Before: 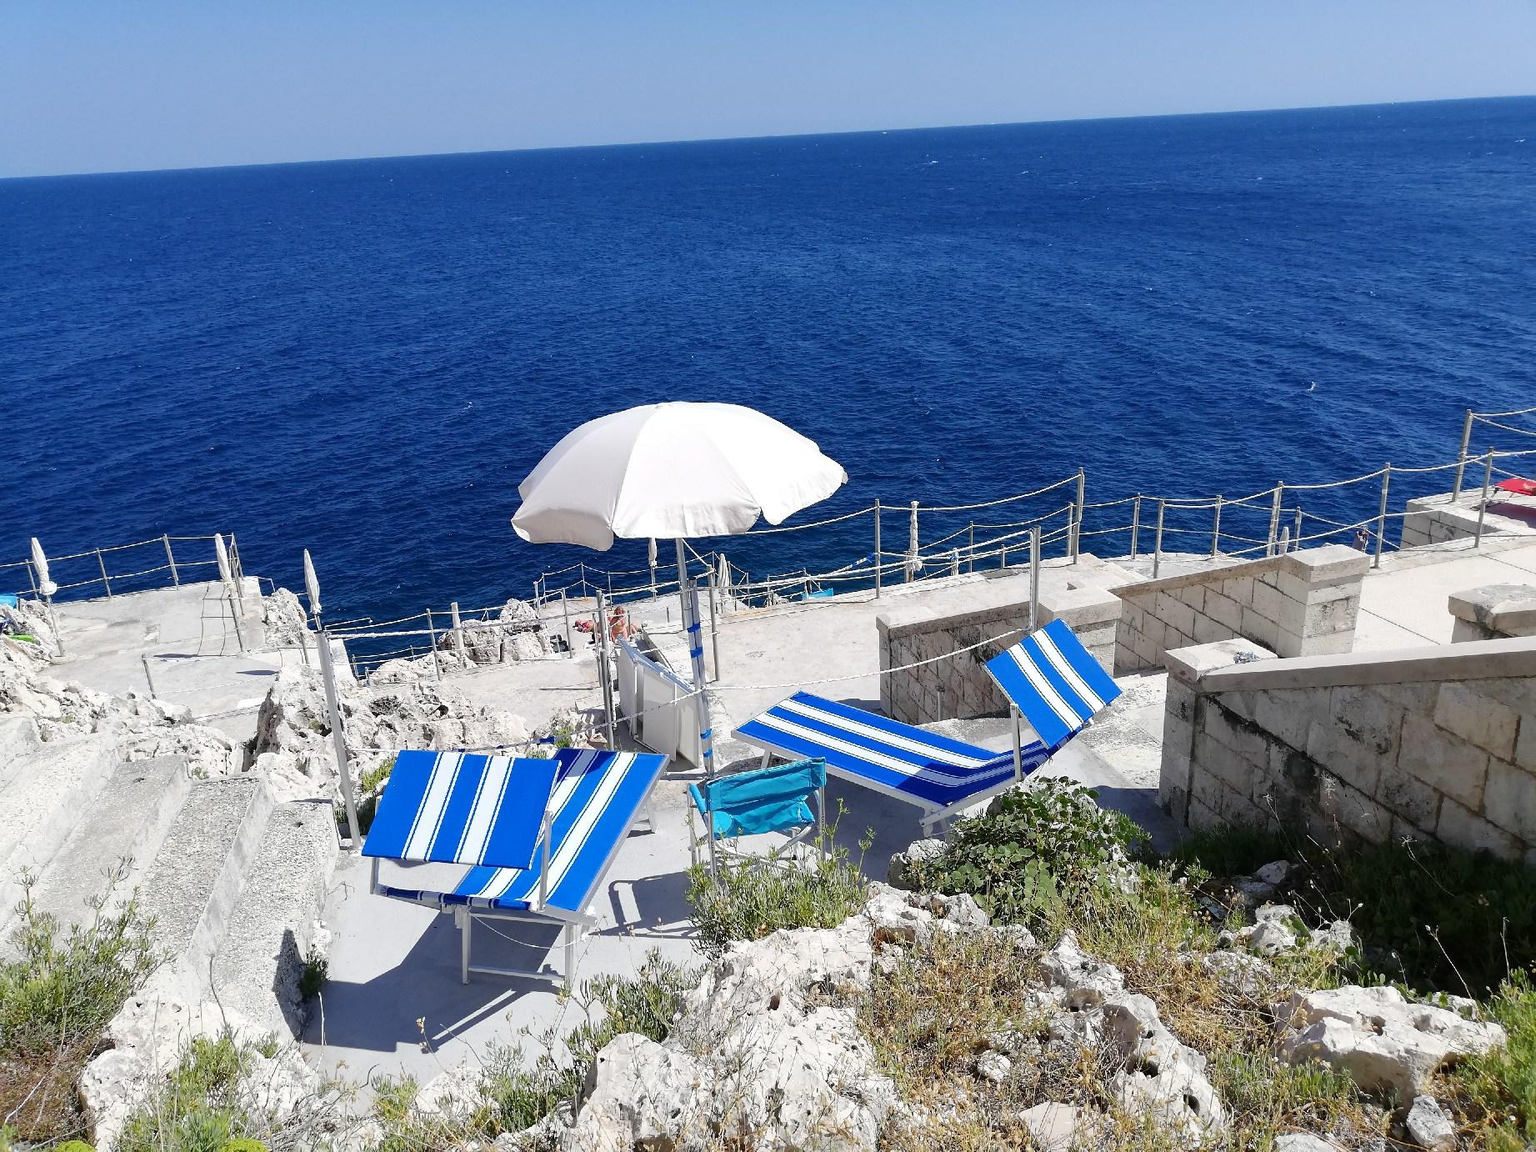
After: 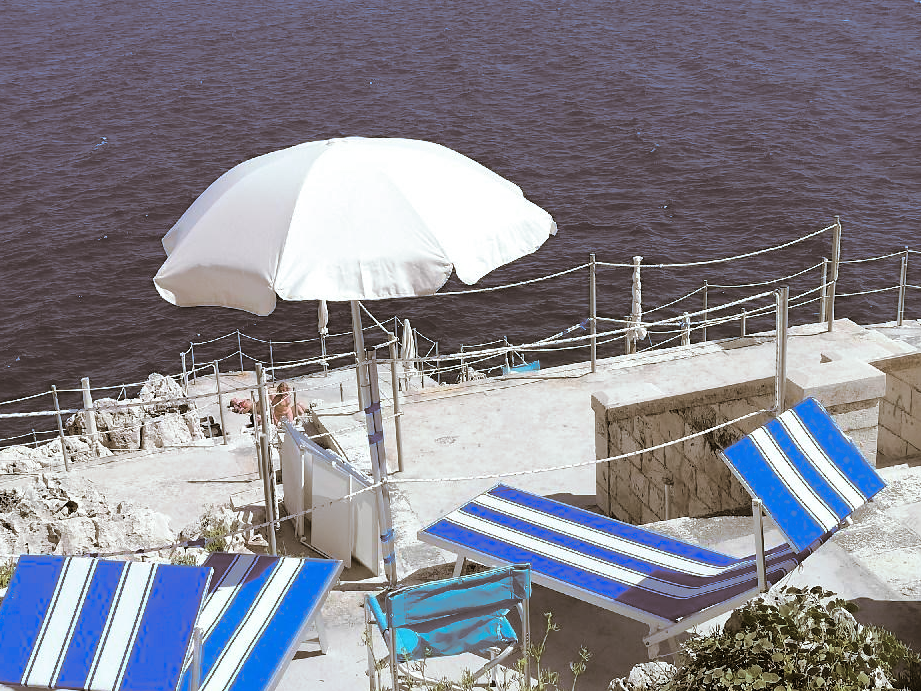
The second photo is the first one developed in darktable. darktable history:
crop: left 25%, top 25%, right 25%, bottom 25%
split-toning: shadows › hue 37.98°, highlights › hue 185.58°, balance -55.261
